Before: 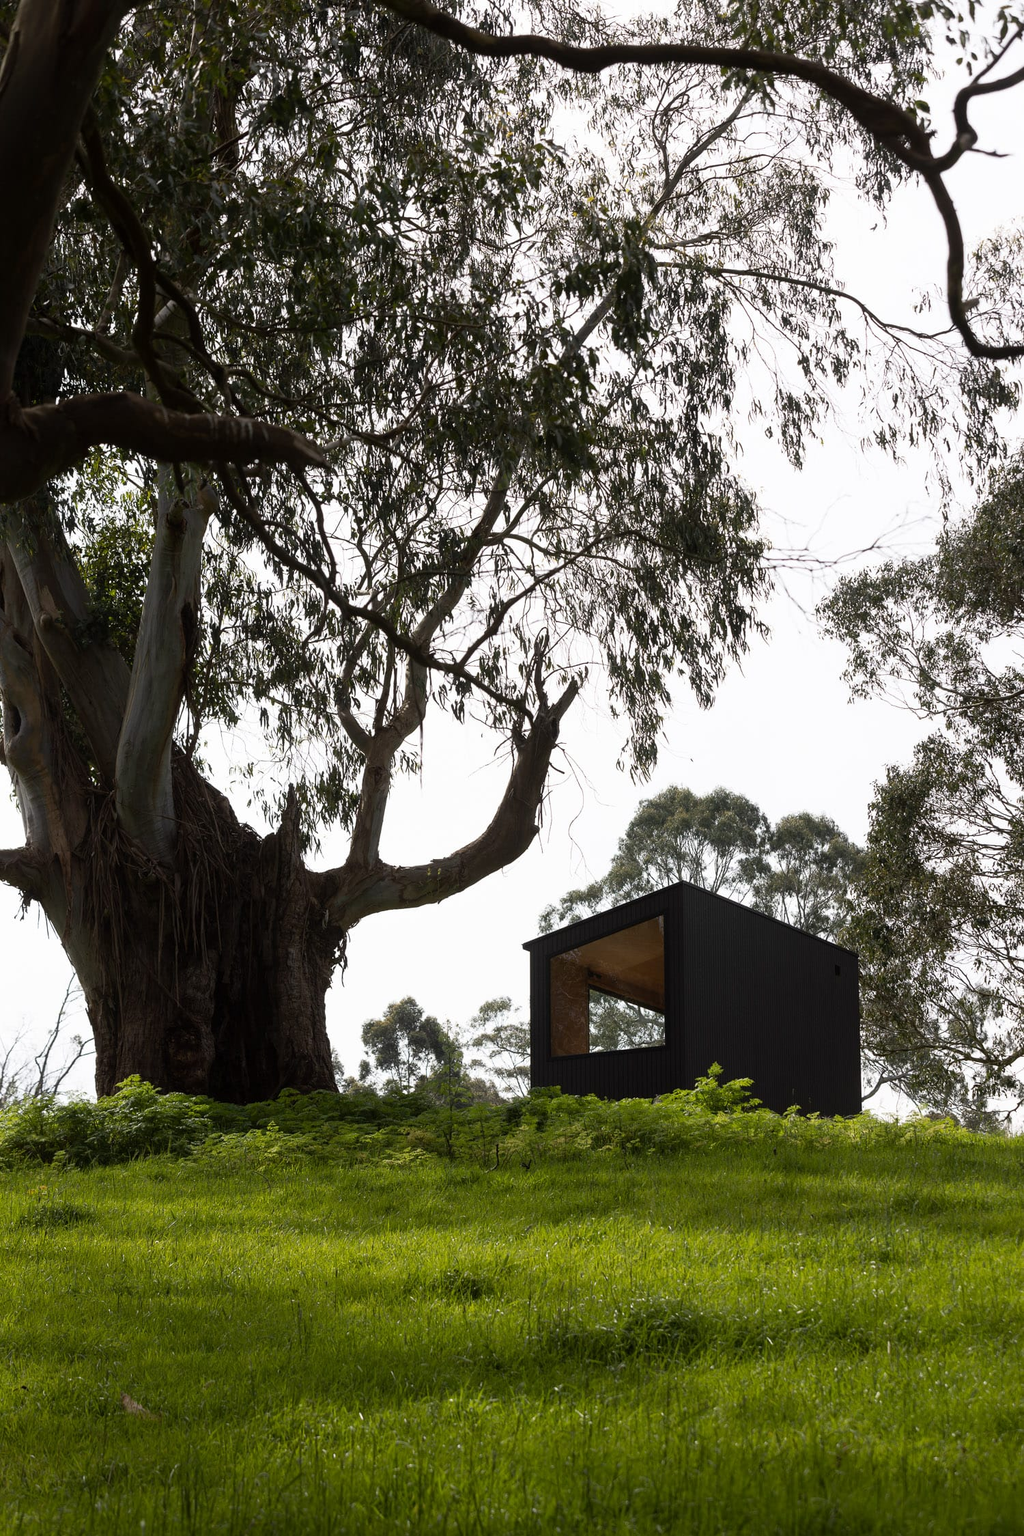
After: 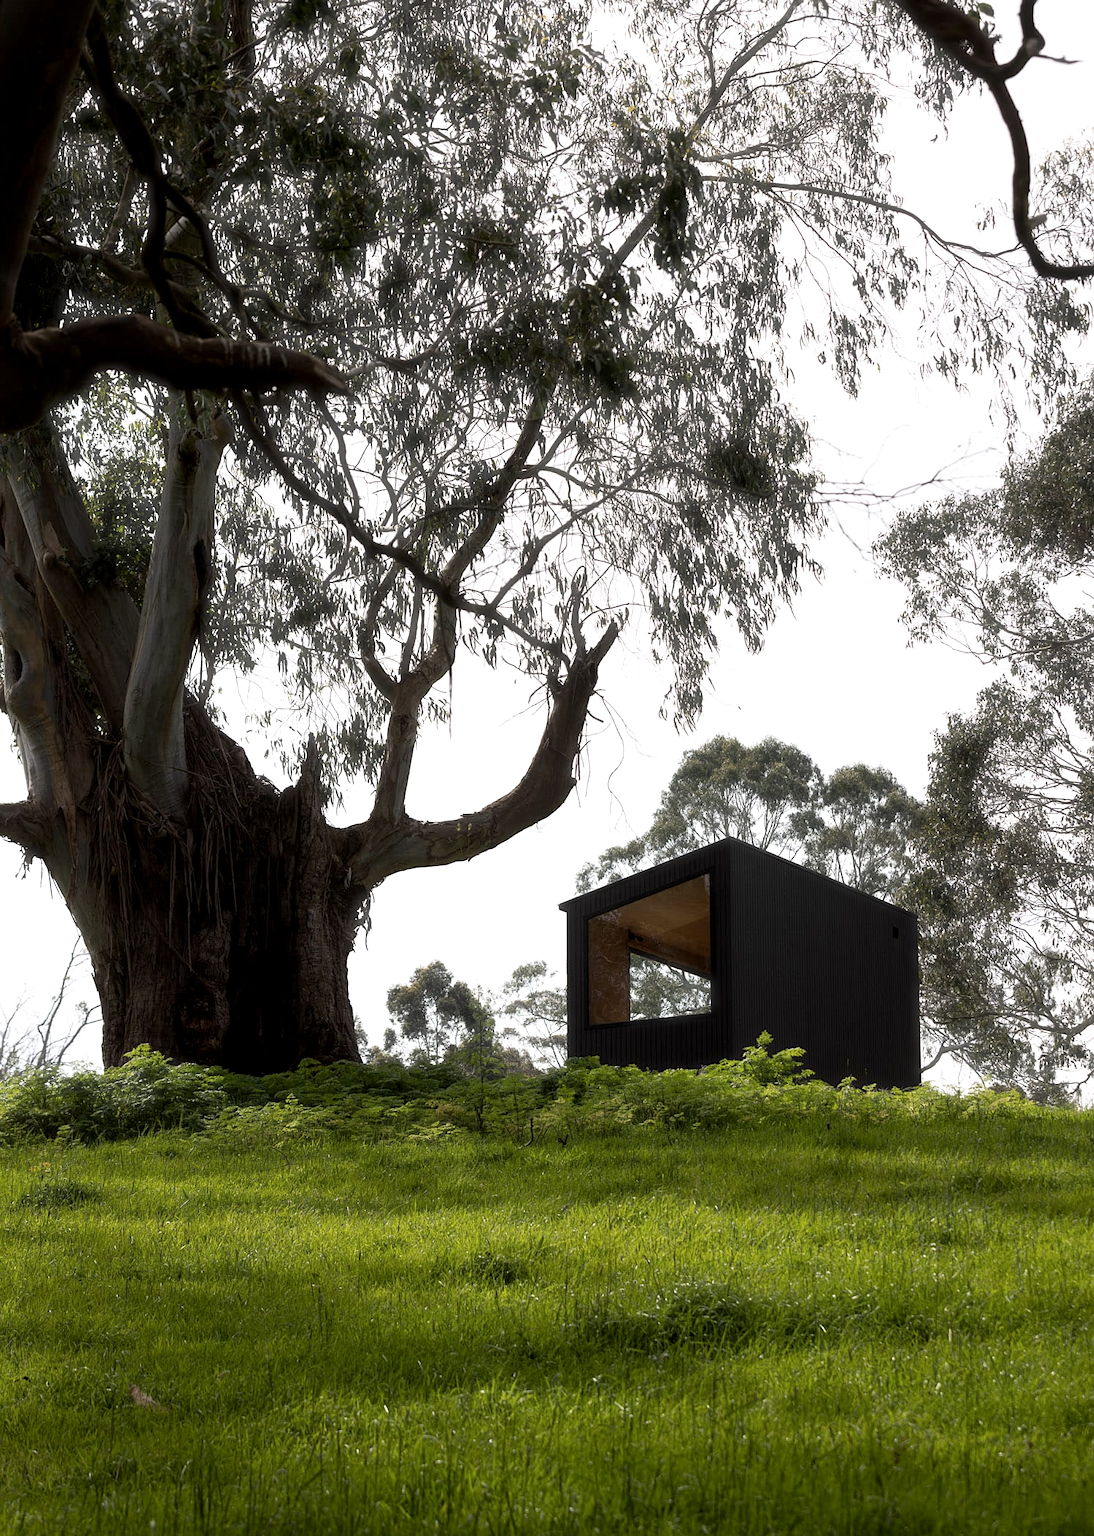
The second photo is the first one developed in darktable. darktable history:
exposure: black level correction 0.002, compensate highlight preservation false
crop and rotate: top 6.391%
sharpen: amount 0.203
local contrast: highlights 106%, shadows 100%, detail 120%, midtone range 0.2
tone equalizer: edges refinement/feathering 500, mask exposure compensation -1.57 EV, preserve details no
haze removal: strength -0.1, compatibility mode true, adaptive false
